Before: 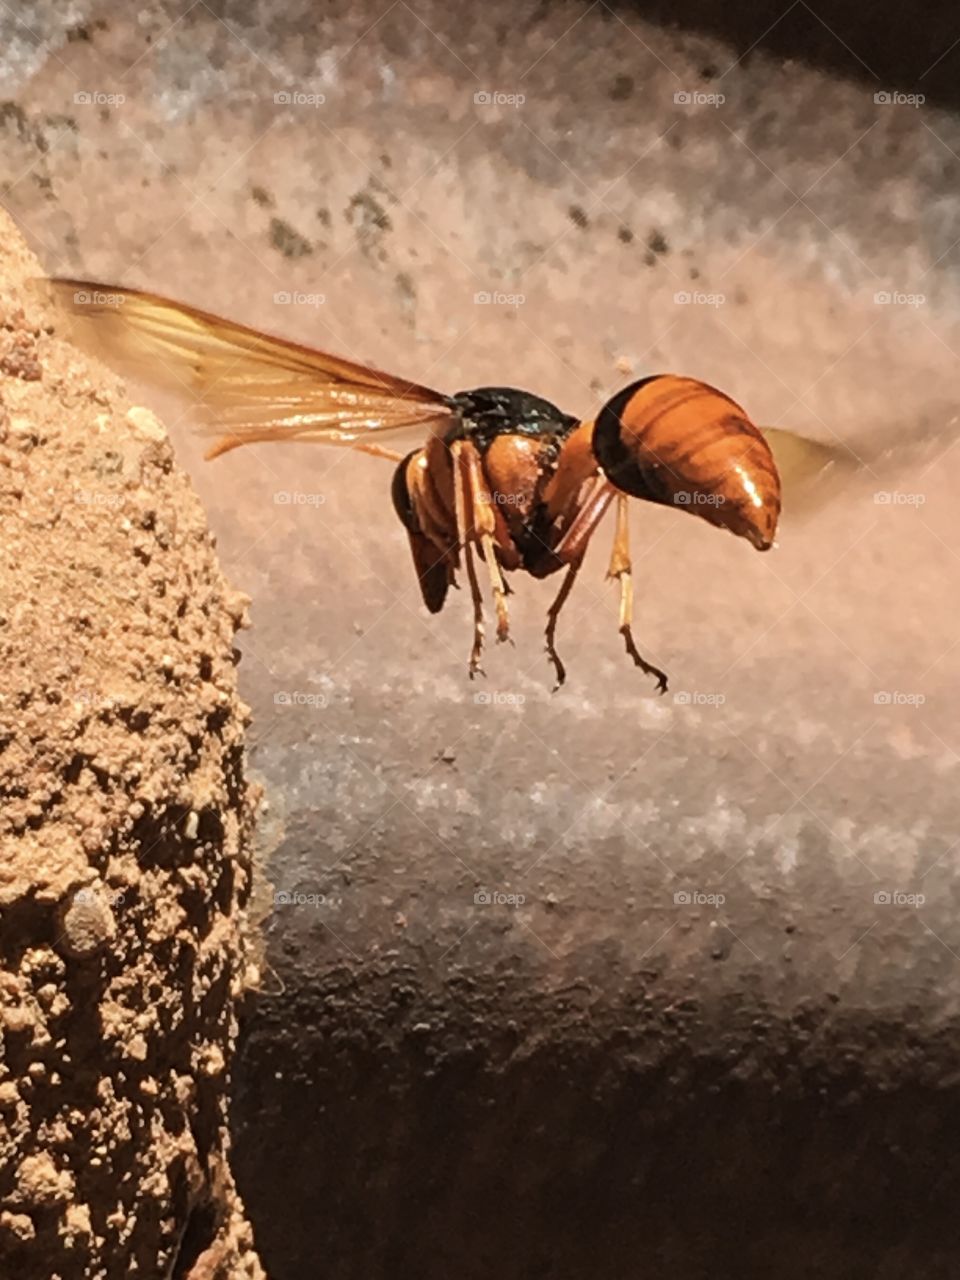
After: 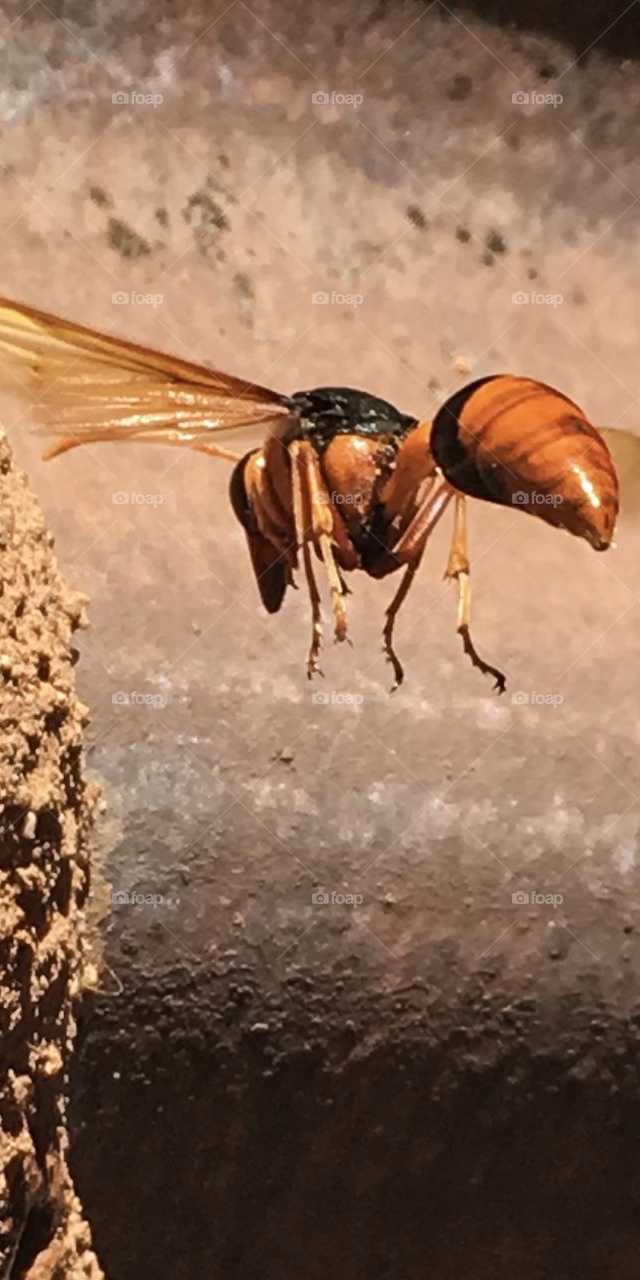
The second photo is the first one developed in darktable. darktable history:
shadows and highlights: radius 126.2, shadows 30.46, highlights -31.03, low approximation 0.01, soften with gaussian
crop: left 16.968%, right 16.334%
tone equalizer: on, module defaults
